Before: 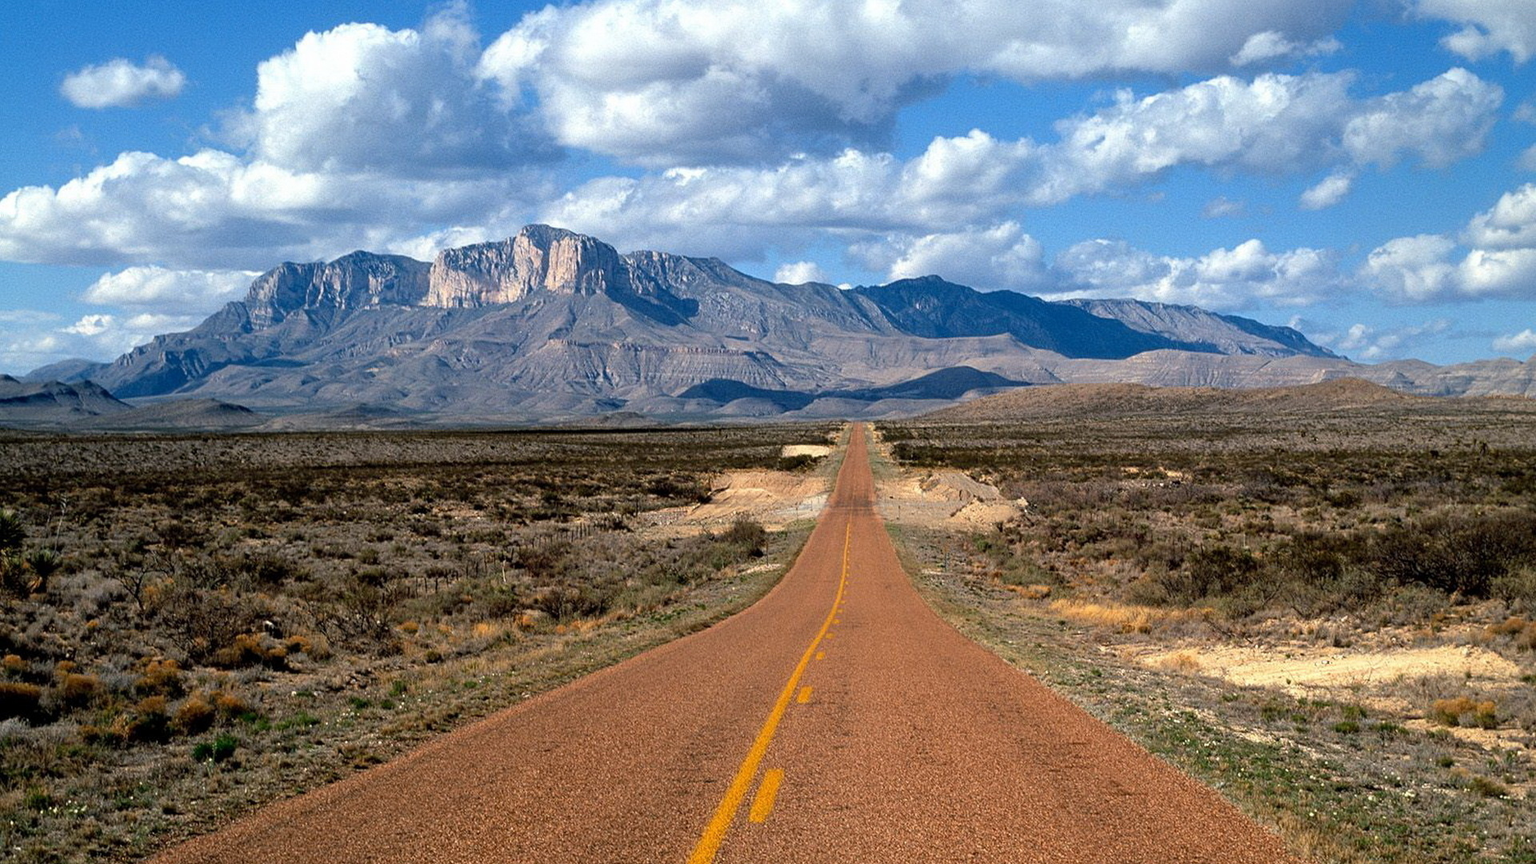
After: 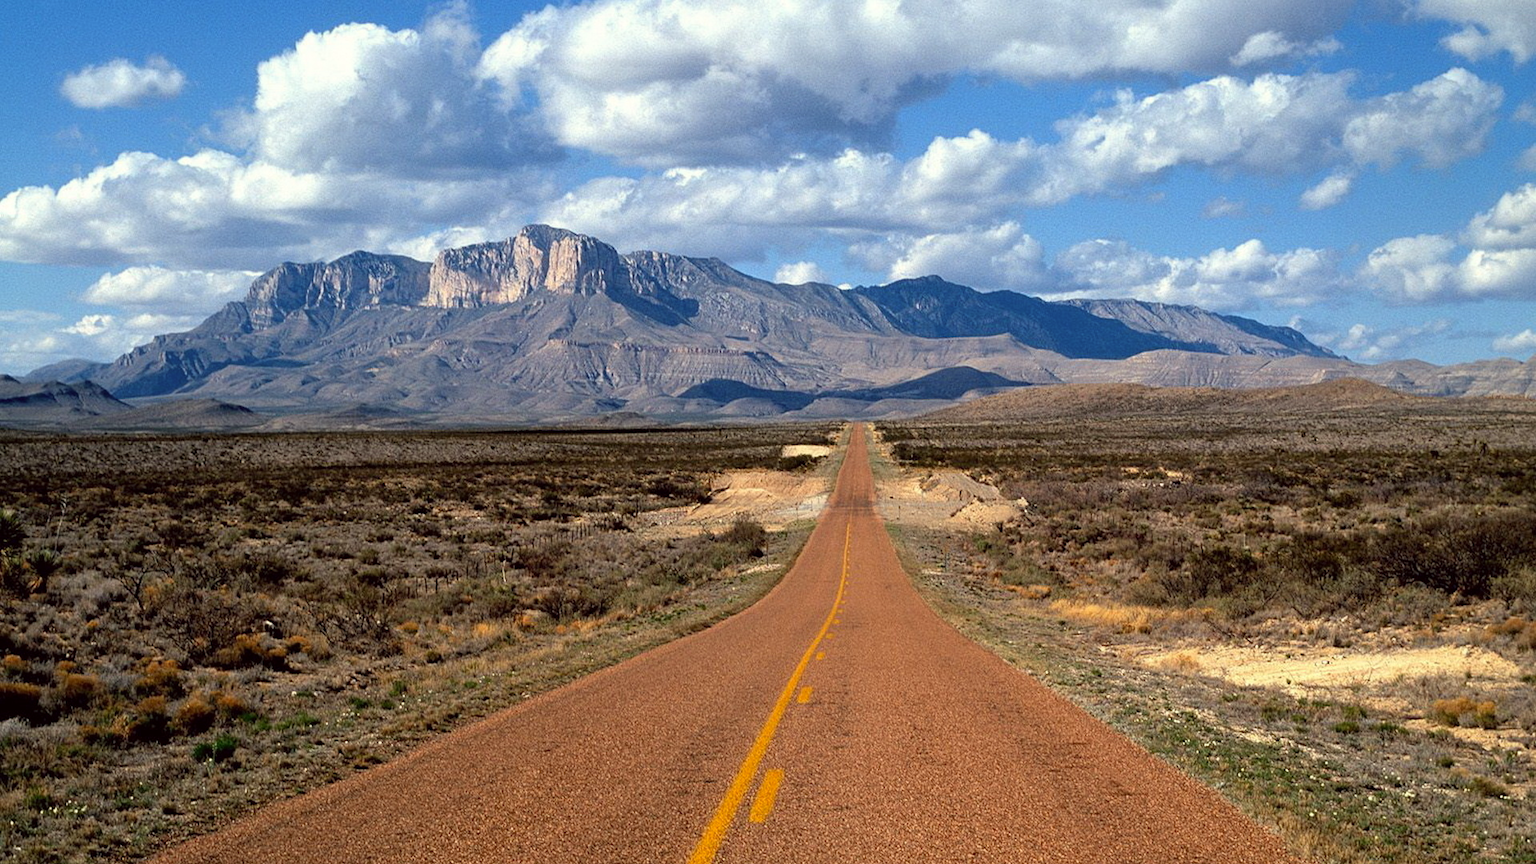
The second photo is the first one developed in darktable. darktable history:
color correction: highlights a* -0.882, highlights b* 4.45, shadows a* 3.56
